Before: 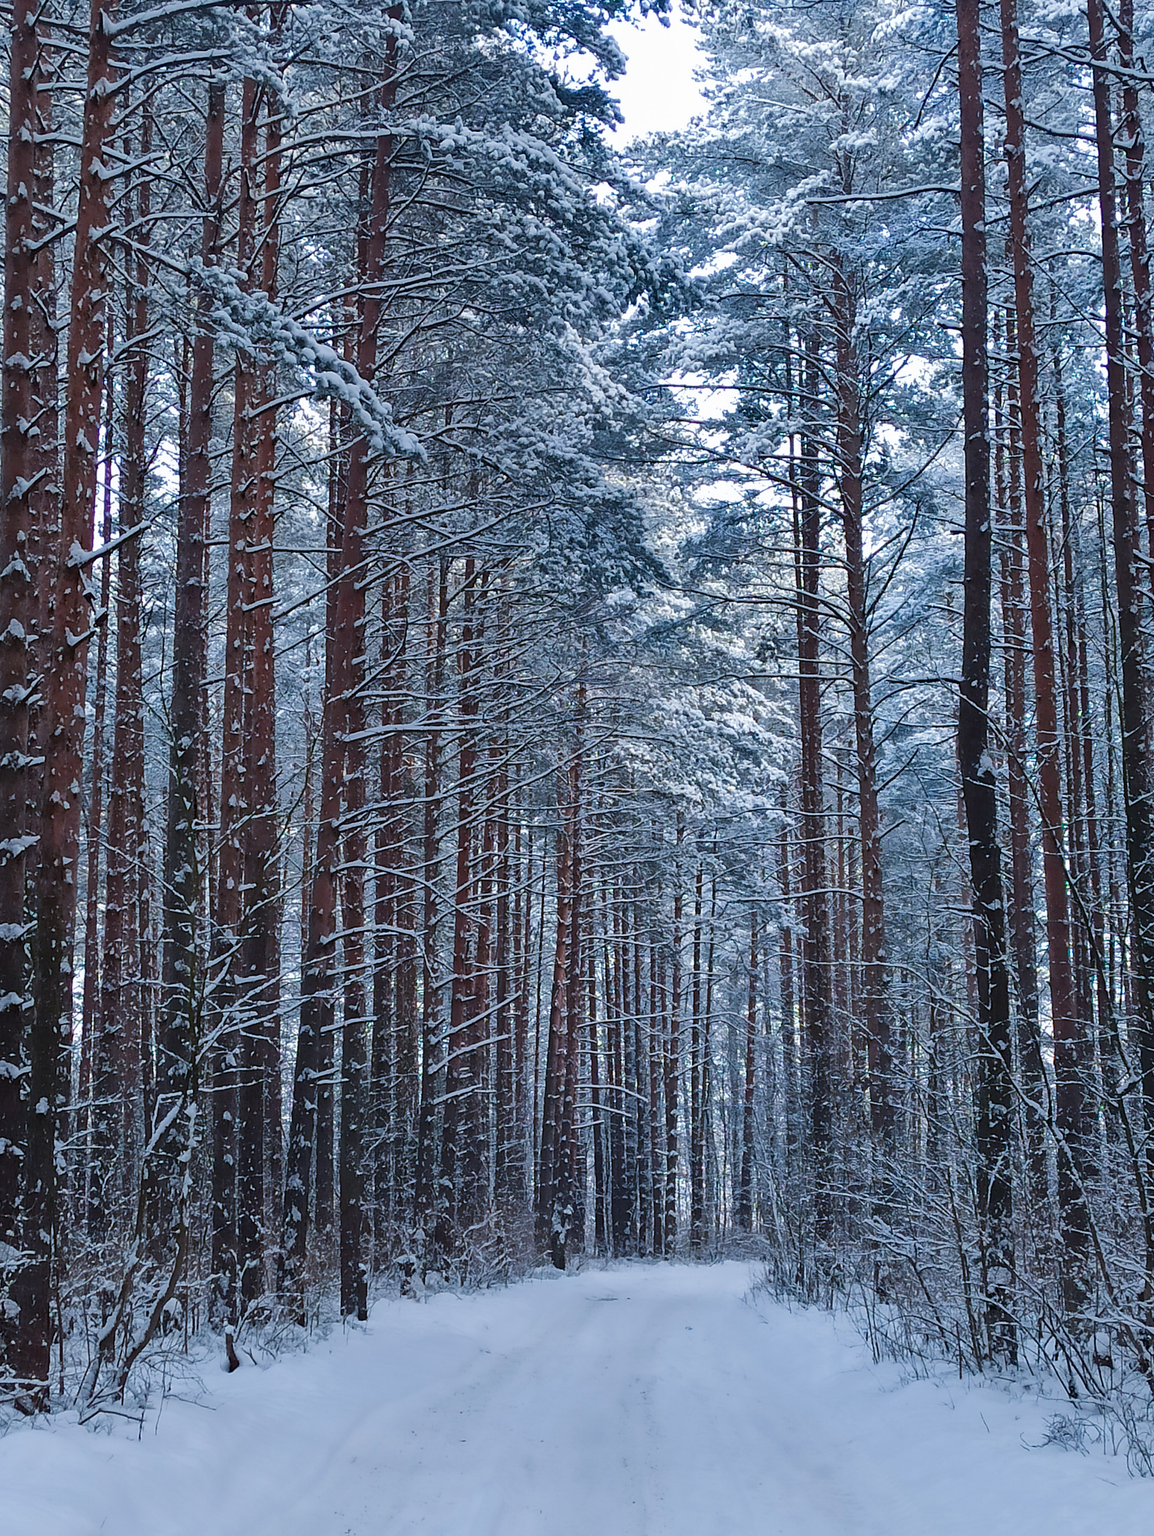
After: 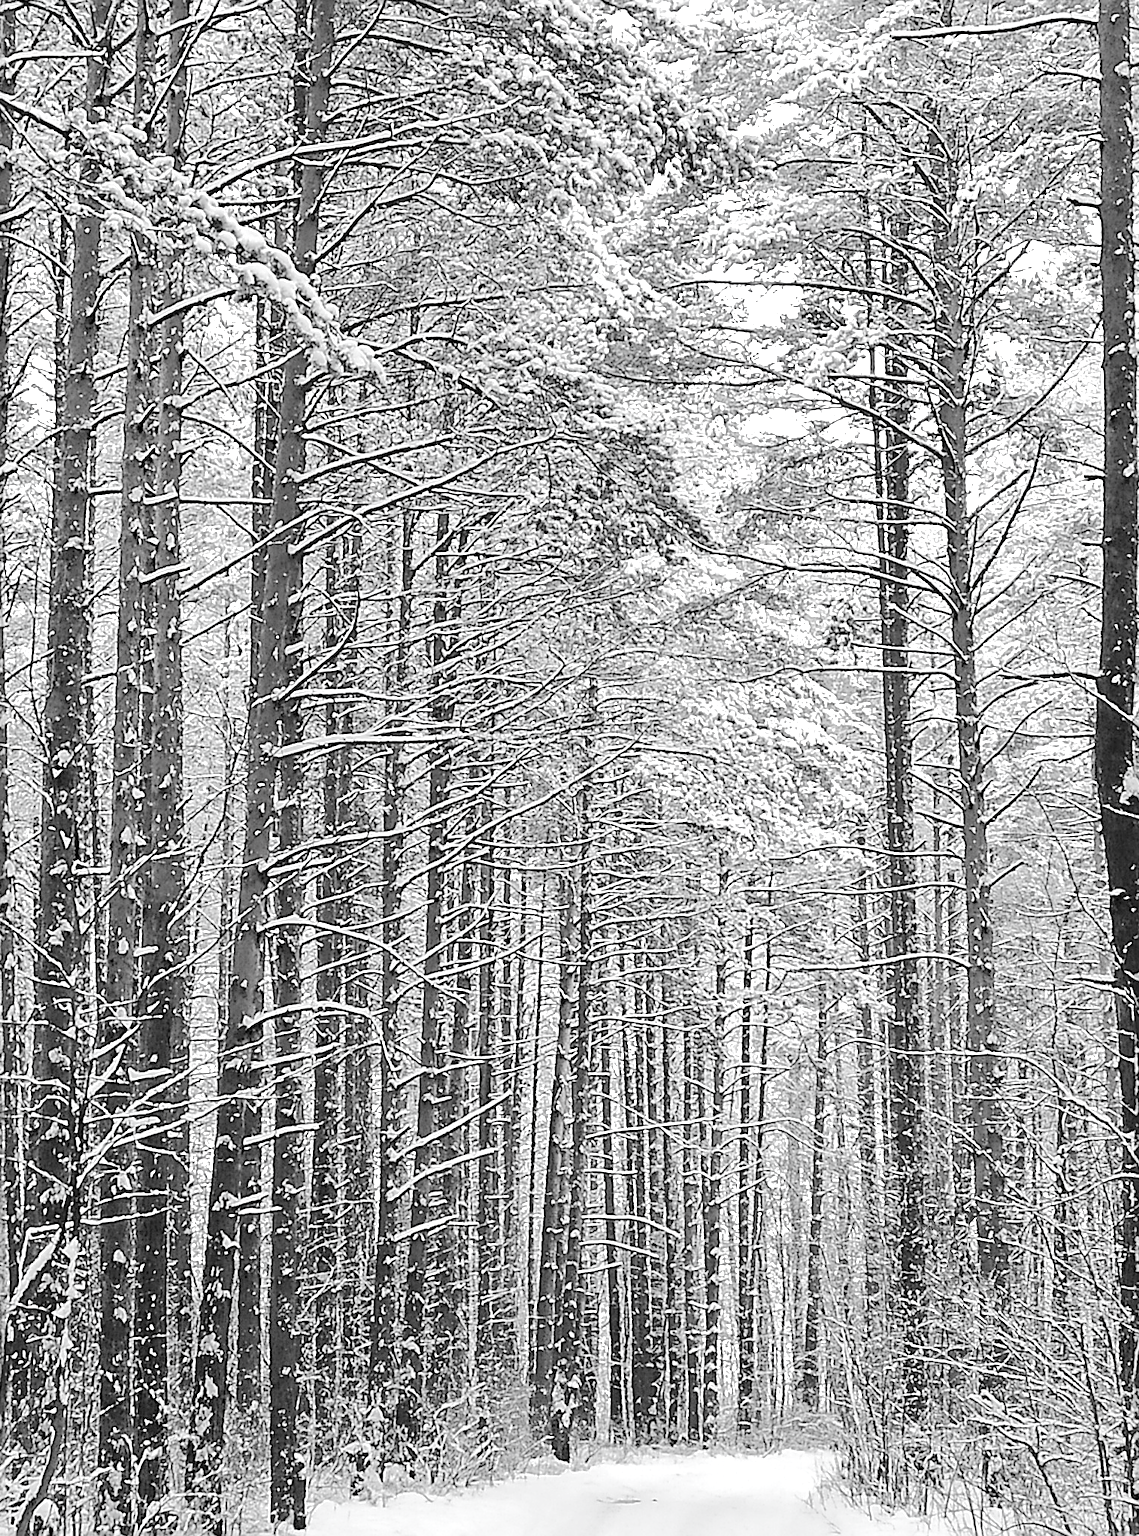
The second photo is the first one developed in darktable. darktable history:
crop and rotate: left 11.997%, top 11.373%, right 14.003%, bottom 13.68%
sharpen: radius 2.702, amount 0.671
tone equalizer: -7 EV 0.156 EV, -6 EV 0.578 EV, -5 EV 1.15 EV, -4 EV 1.34 EV, -3 EV 1.17 EV, -2 EV 0.6 EV, -1 EV 0.16 EV, edges refinement/feathering 500, mask exposure compensation -1.57 EV, preserve details no
exposure: exposure 1 EV, compensate exposure bias true, compensate highlight preservation false
tone curve: curves: ch0 [(0, 0) (0.059, 0.027) (0.162, 0.125) (0.304, 0.279) (0.547, 0.532) (0.828, 0.815) (1, 0.983)]; ch1 [(0, 0) (0.23, 0.166) (0.34, 0.298) (0.371, 0.334) (0.435, 0.413) (0.477, 0.469) (0.499, 0.498) (0.529, 0.544) (0.559, 0.587) (0.743, 0.798) (1, 1)]; ch2 [(0, 0) (0.431, 0.414) (0.498, 0.503) (0.524, 0.531) (0.568, 0.567) (0.6, 0.597) (0.643, 0.631) (0.74, 0.721) (1, 1)], preserve colors none
contrast brightness saturation: saturation -0.991
color zones: curves: ch0 [(0.473, 0.374) (0.742, 0.784)]; ch1 [(0.354, 0.737) (0.742, 0.705)]; ch2 [(0.318, 0.421) (0.758, 0.532)]
